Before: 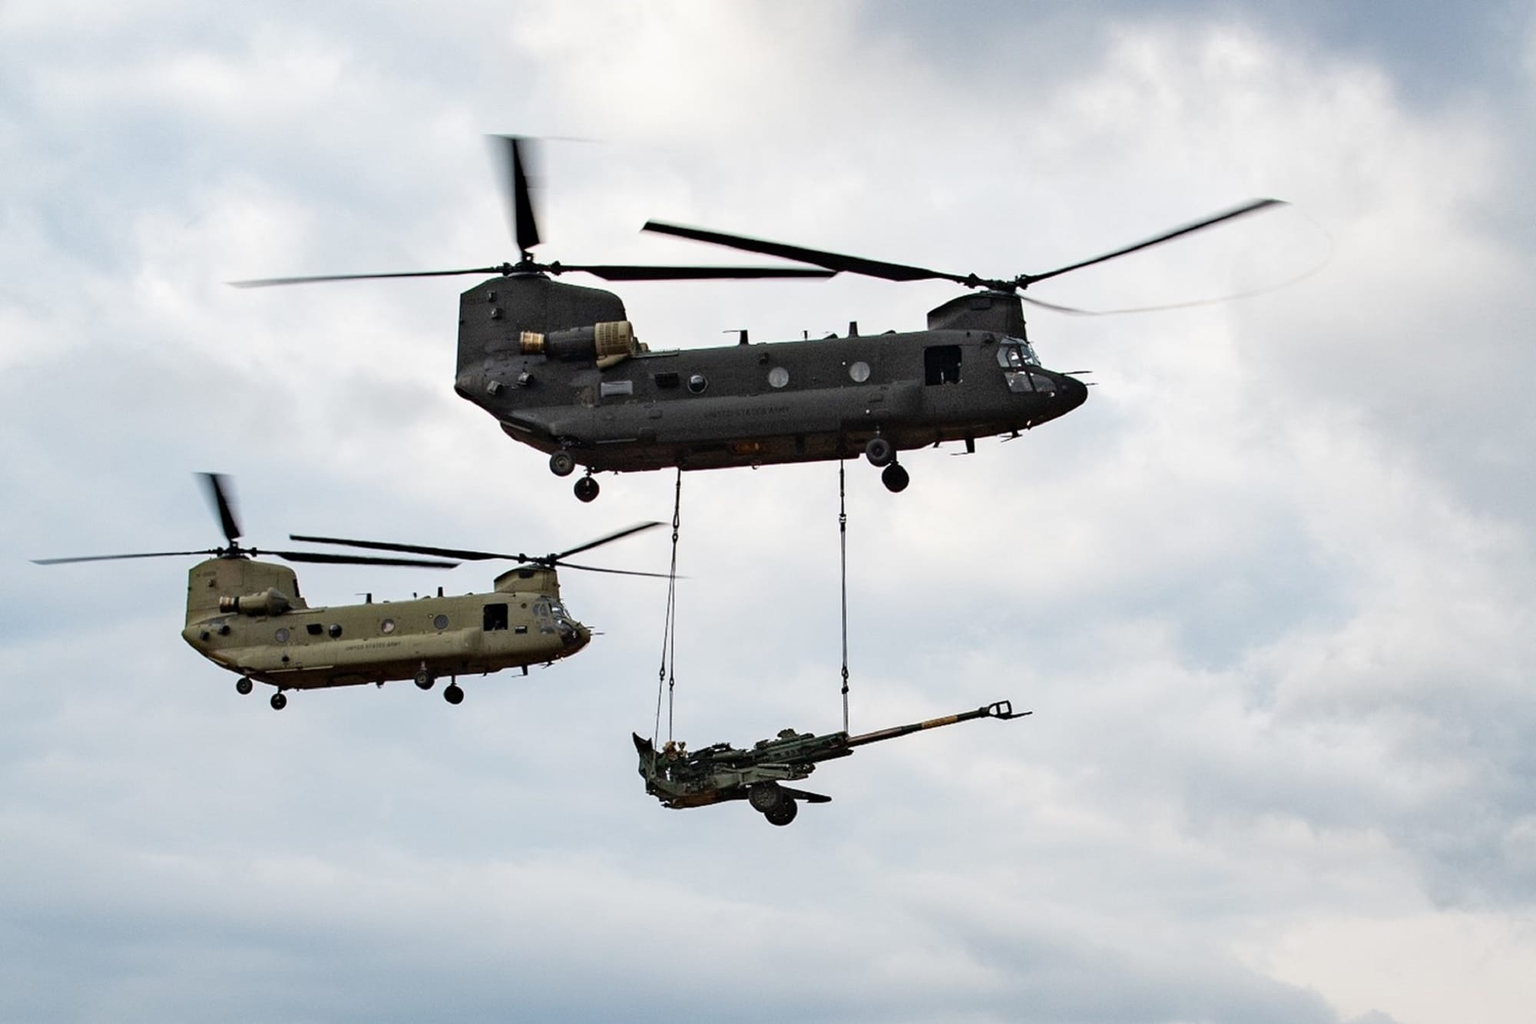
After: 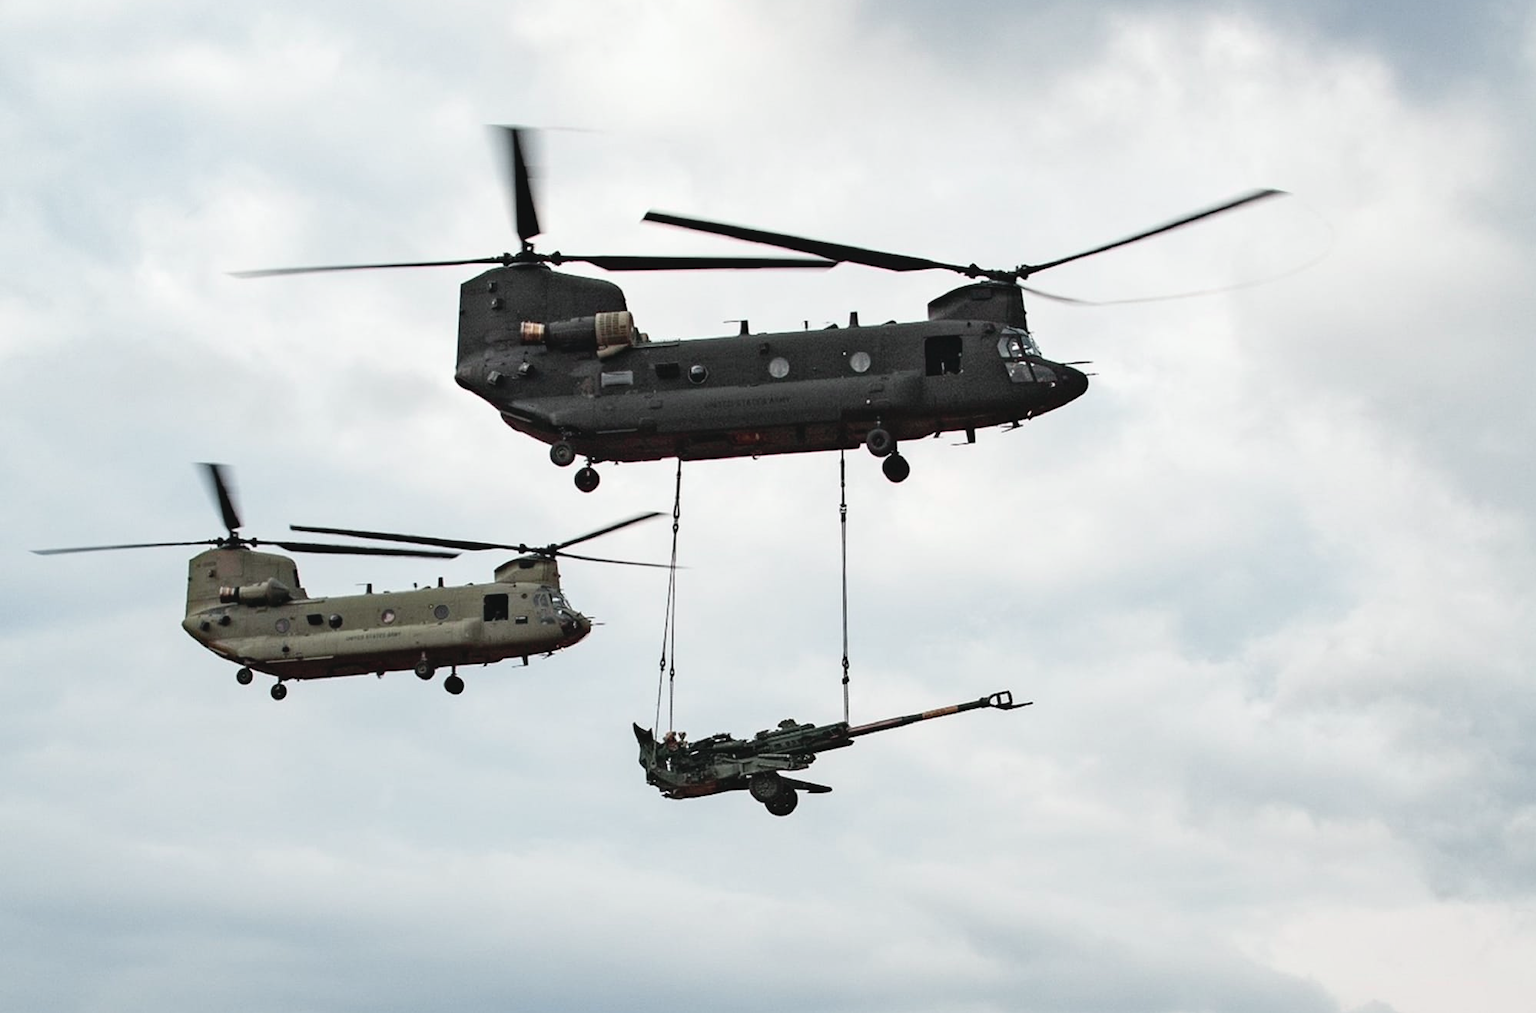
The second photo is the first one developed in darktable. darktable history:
crop: top 1.049%, right 0.001%
tone curve: curves: ch0 [(0, 0.046) (0.04, 0.074) (0.831, 0.861) (1, 1)]; ch1 [(0, 0) (0.146, 0.159) (0.338, 0.365) (0.417, 0.455) (0.489, 0.486) (0.504, 0.502) (0.529, 0.537) (0.563, 0.567) (1, 1)]; ch2 [(0, 0) (0.307, 0.298) (0.388, 0.375) (0.443, 0.456) (0.485, 0.492) (0.544, 0.525) (1, 1)], color space Lab, independent channels, preserve colors none
